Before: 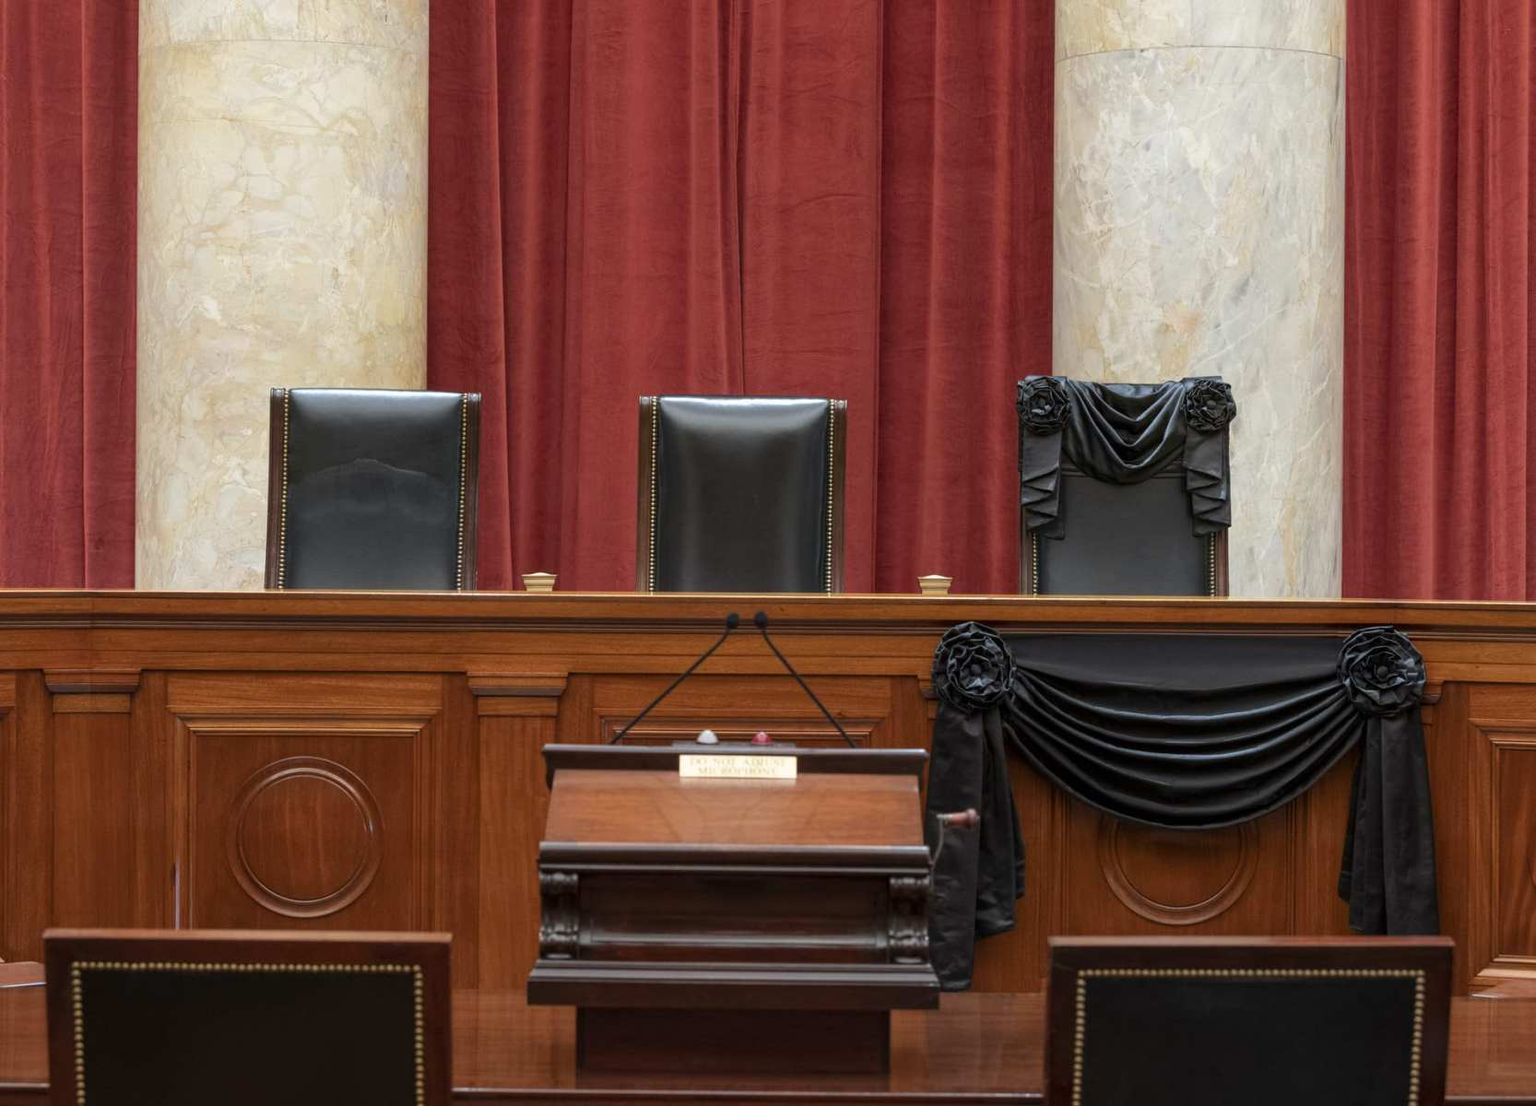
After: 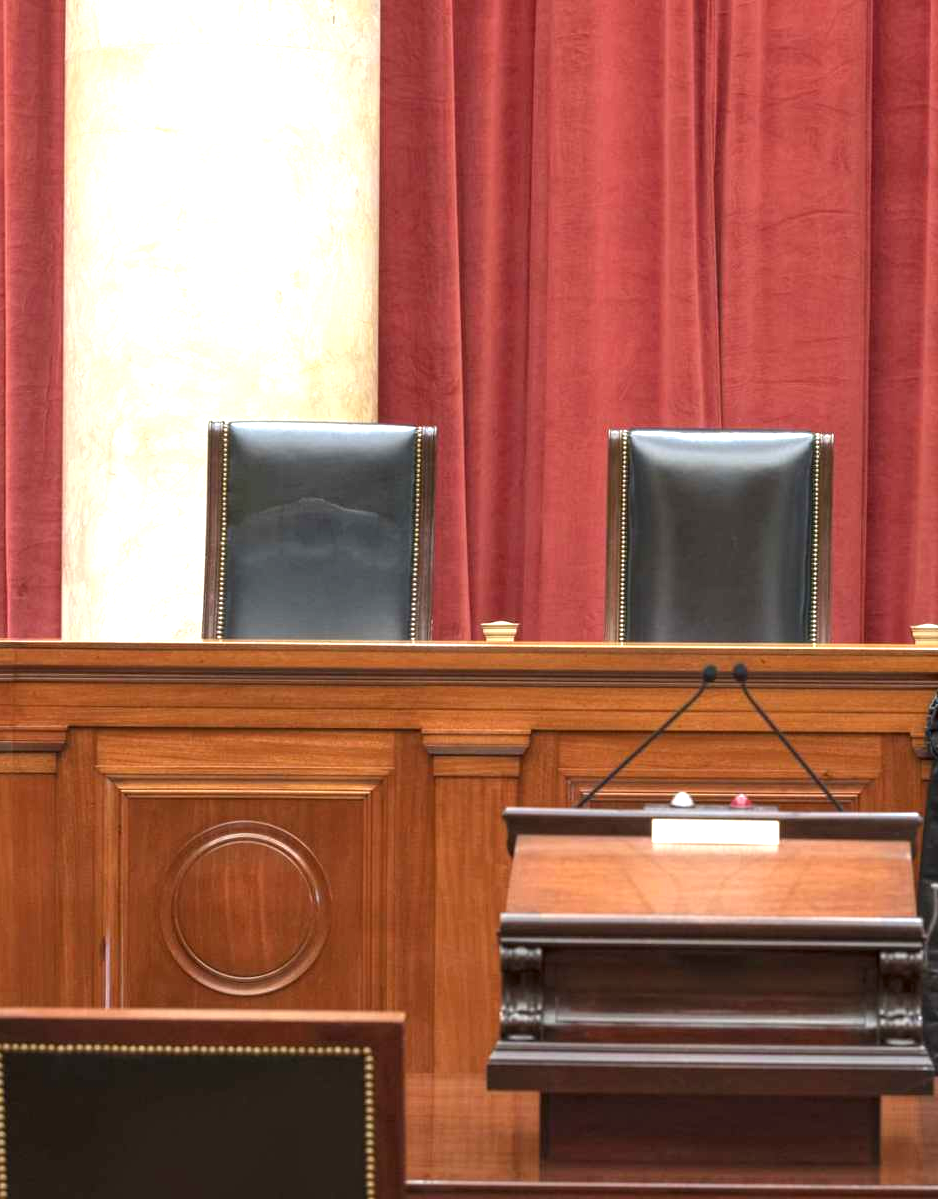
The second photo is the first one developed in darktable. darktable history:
exposure: exposure 1.139 EV, compensate highlight preservation false
crop: left 5.117%, right 38.557%
